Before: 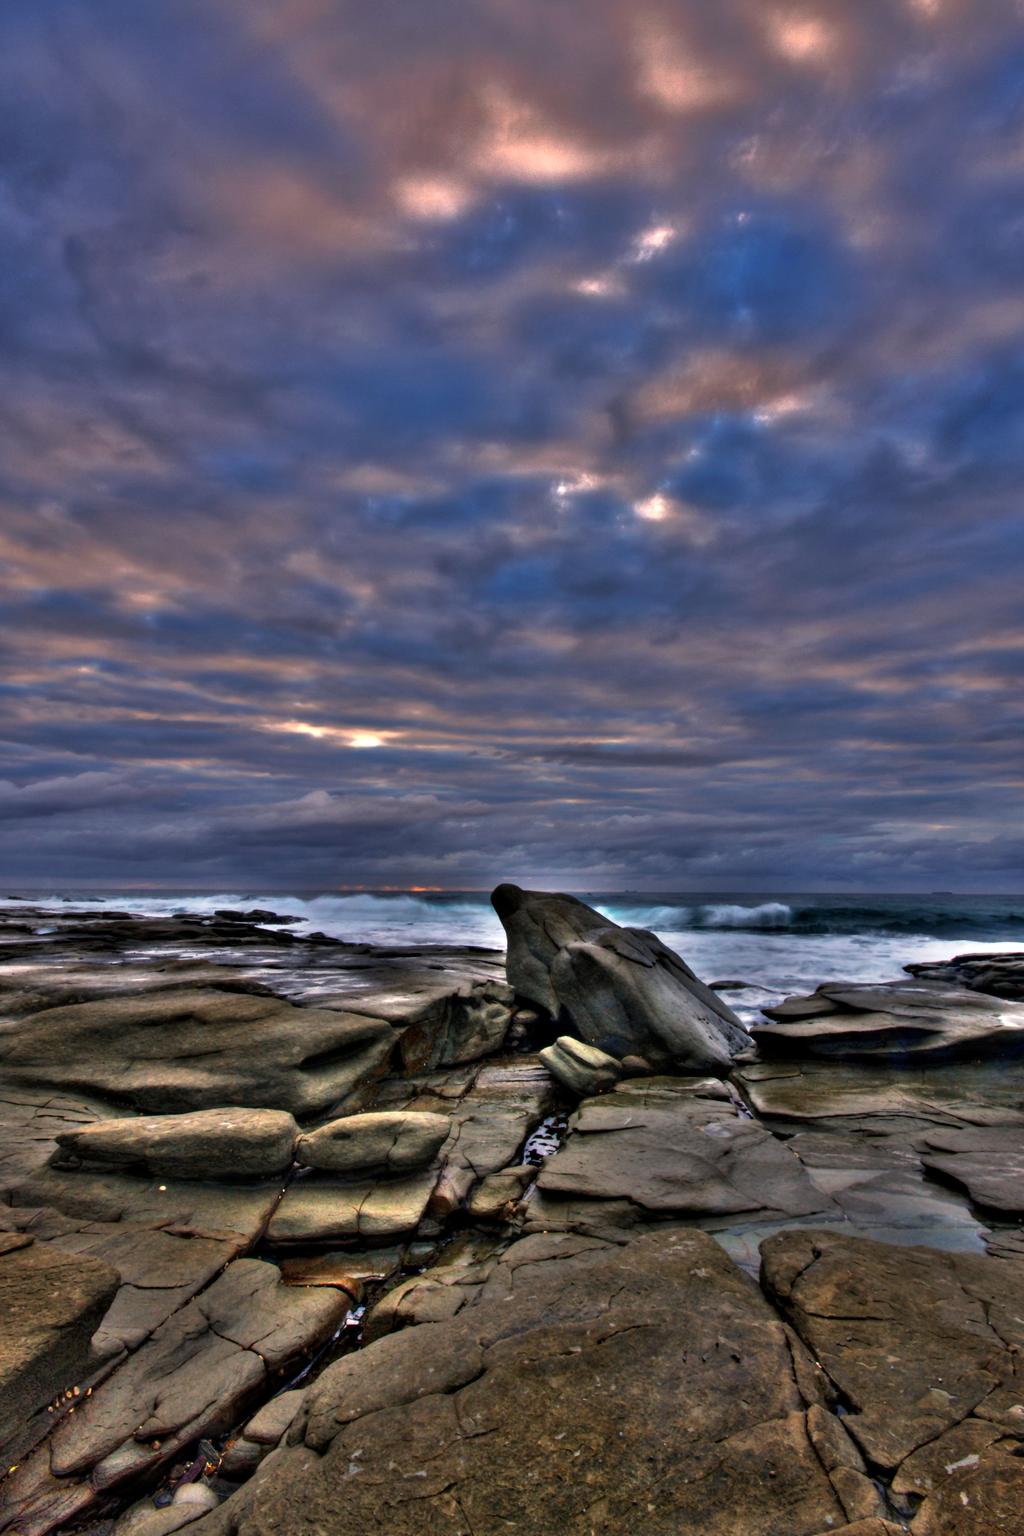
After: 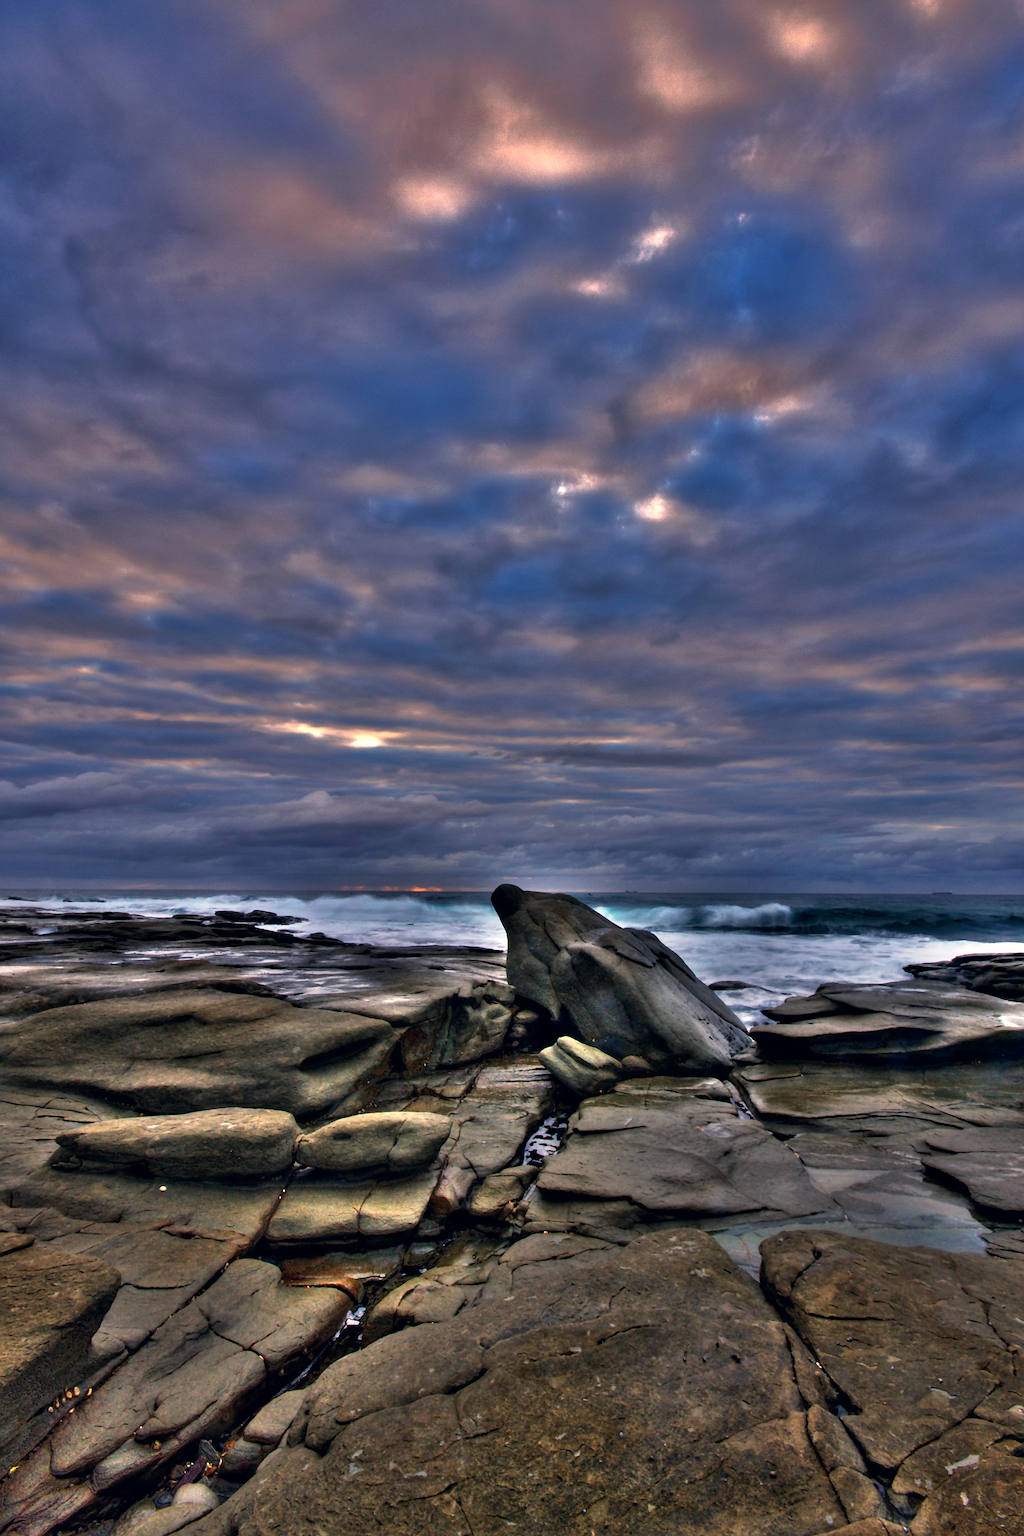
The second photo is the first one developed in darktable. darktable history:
color correction: highlights a* 0.422, highlights b* 2.69, shadows a* -0.729, shadows b* -4.11
sharpen: on, module defaults
